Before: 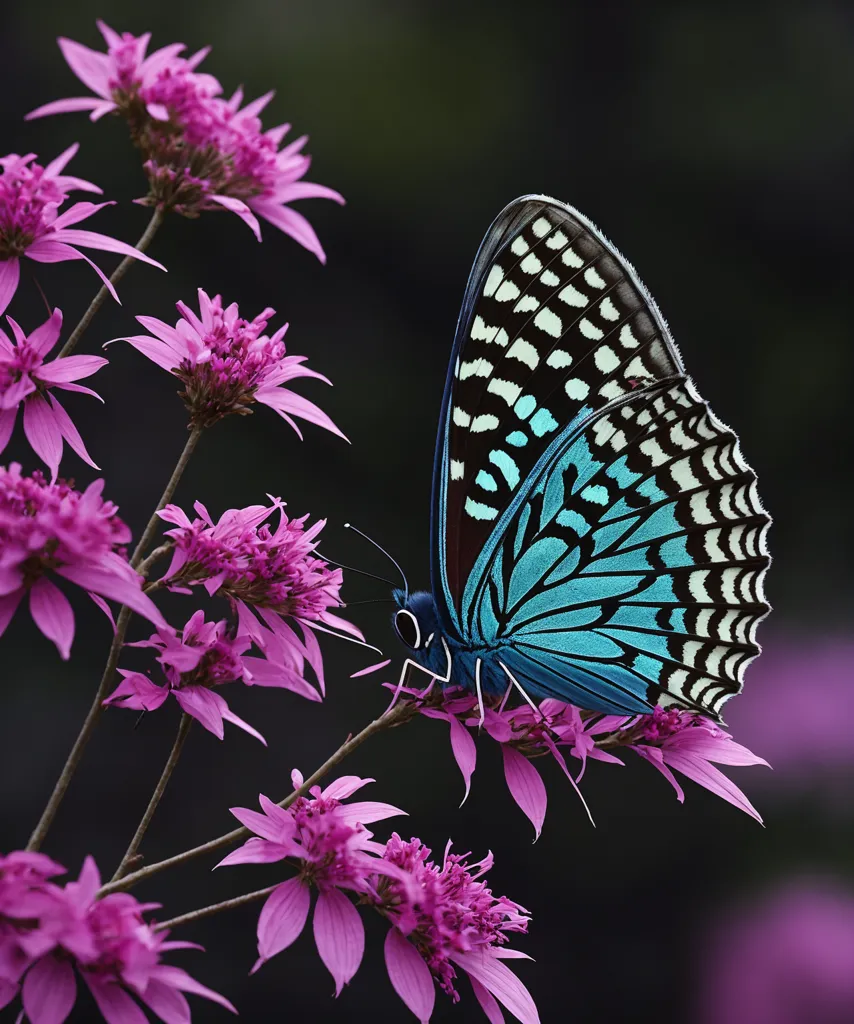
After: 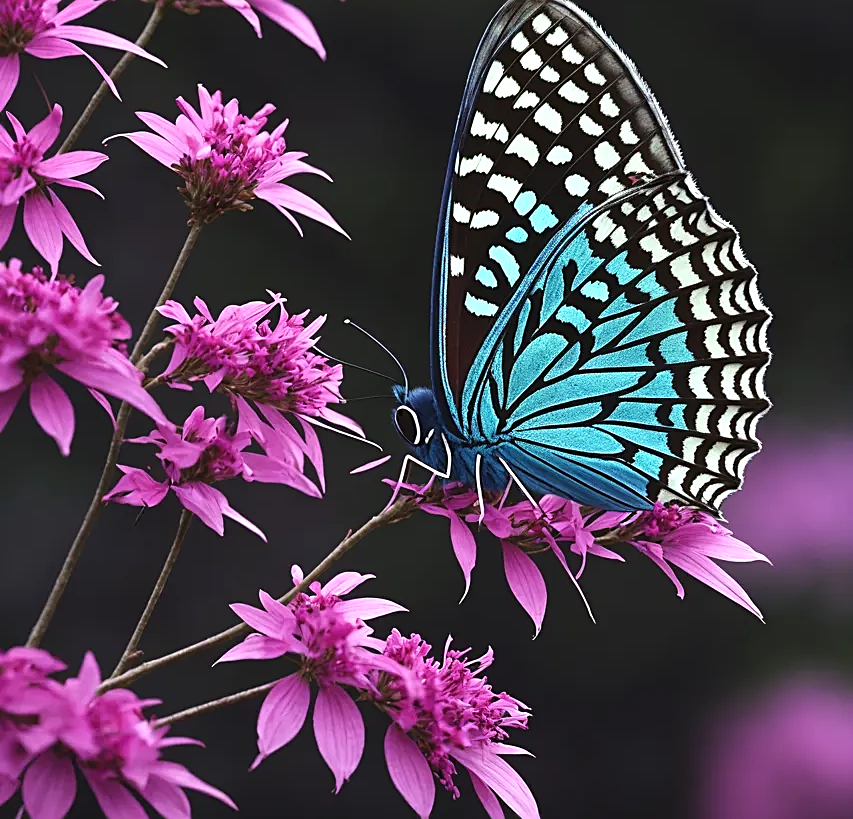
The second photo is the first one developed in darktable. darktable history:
crop and rotate: top 19.998%
sharpen: on, module defaults
exposure: black level correction -0.002, exposure 0.54 EV, compensate highlight preservation false
